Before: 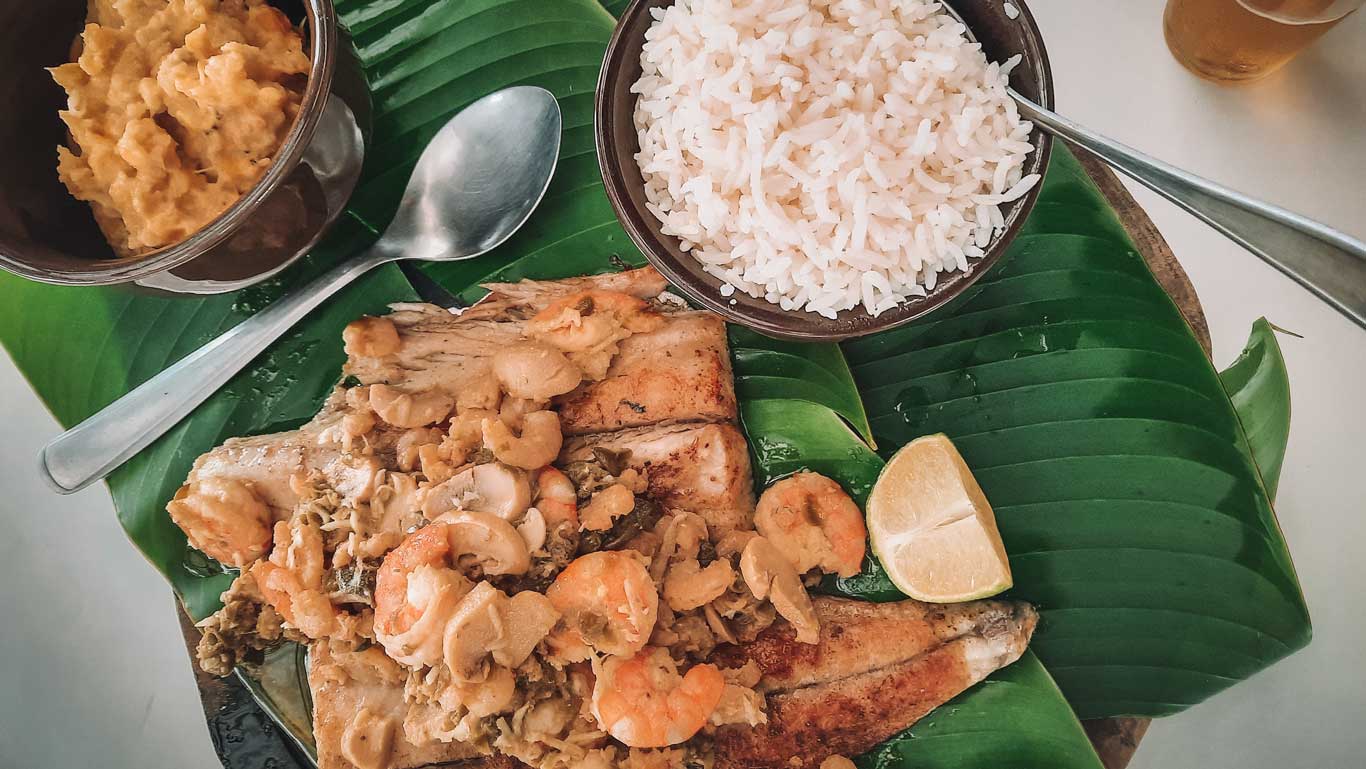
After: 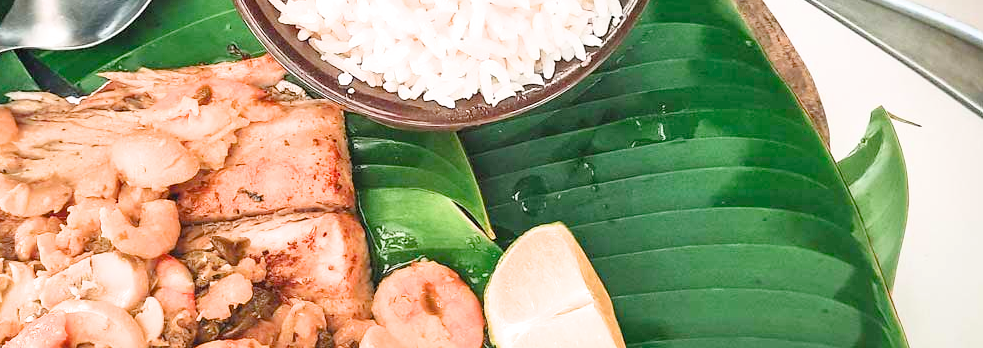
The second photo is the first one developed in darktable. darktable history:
filmic rgb: black relative exposure -4.91 EV, white relative exposure 2.84 EV, hardness 3.71
exposure: black level correction 0, exposure 1.472 EV, compensate exposure bias true, compensate highlight preservation false
crop and rotate: left 27.974%, top 27.47%, bottom 27.196%
color balance rgb: perceptual saturation grading › global saturation 20%, perceptual saturation grading › highlights -24.793%, perceptual saturation grading › shadows 25.796%, contrast -19.612%
